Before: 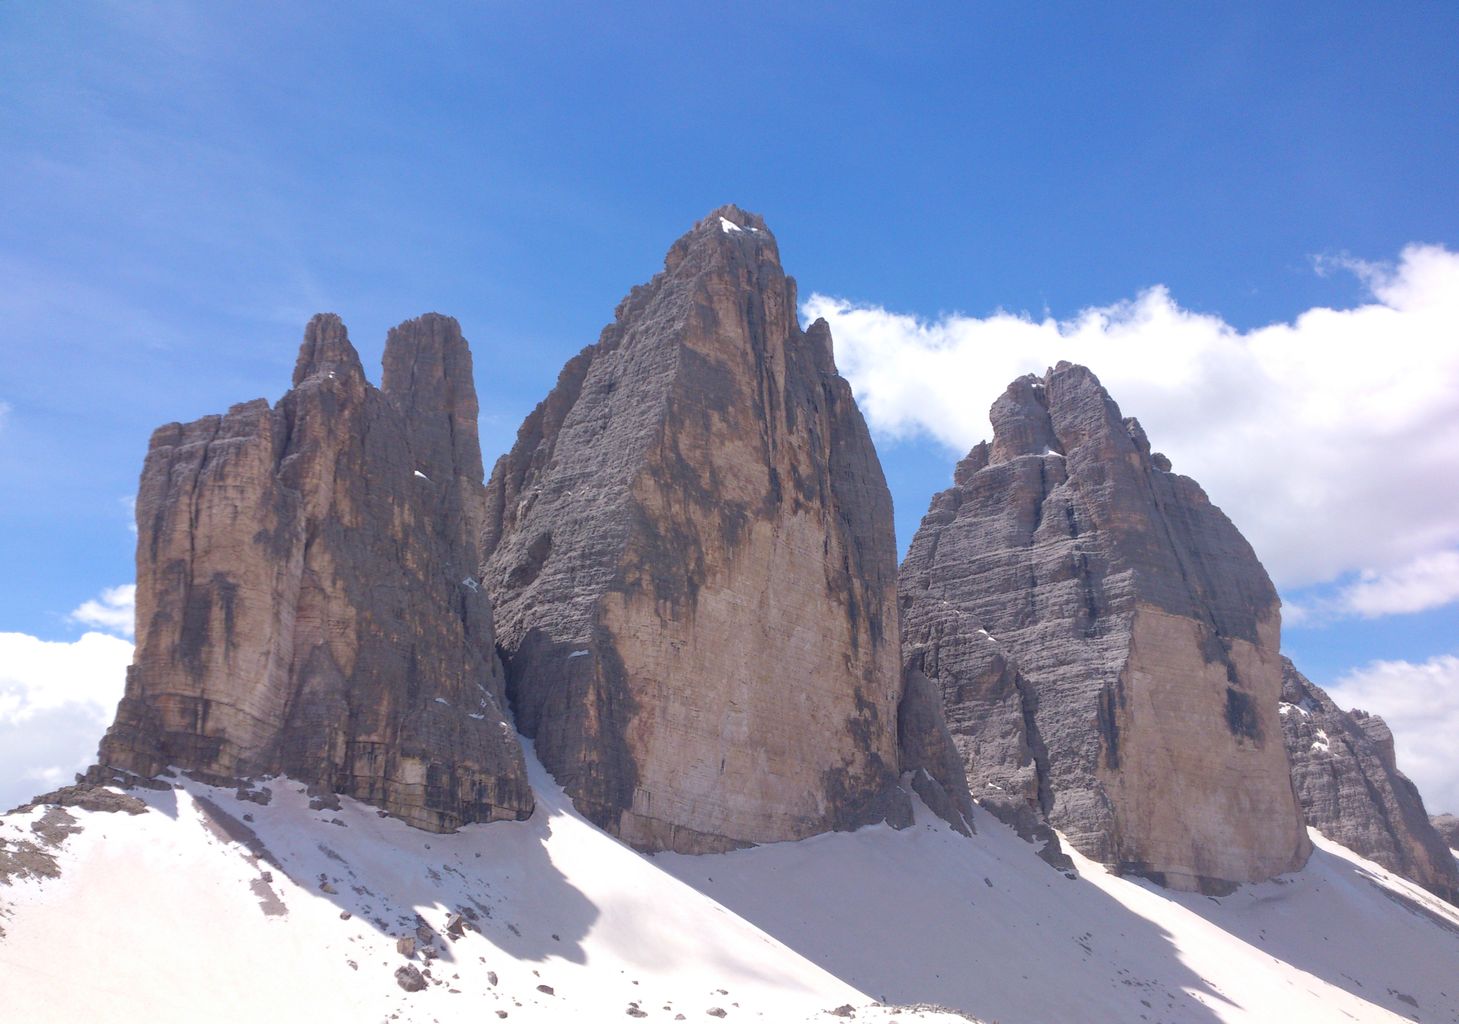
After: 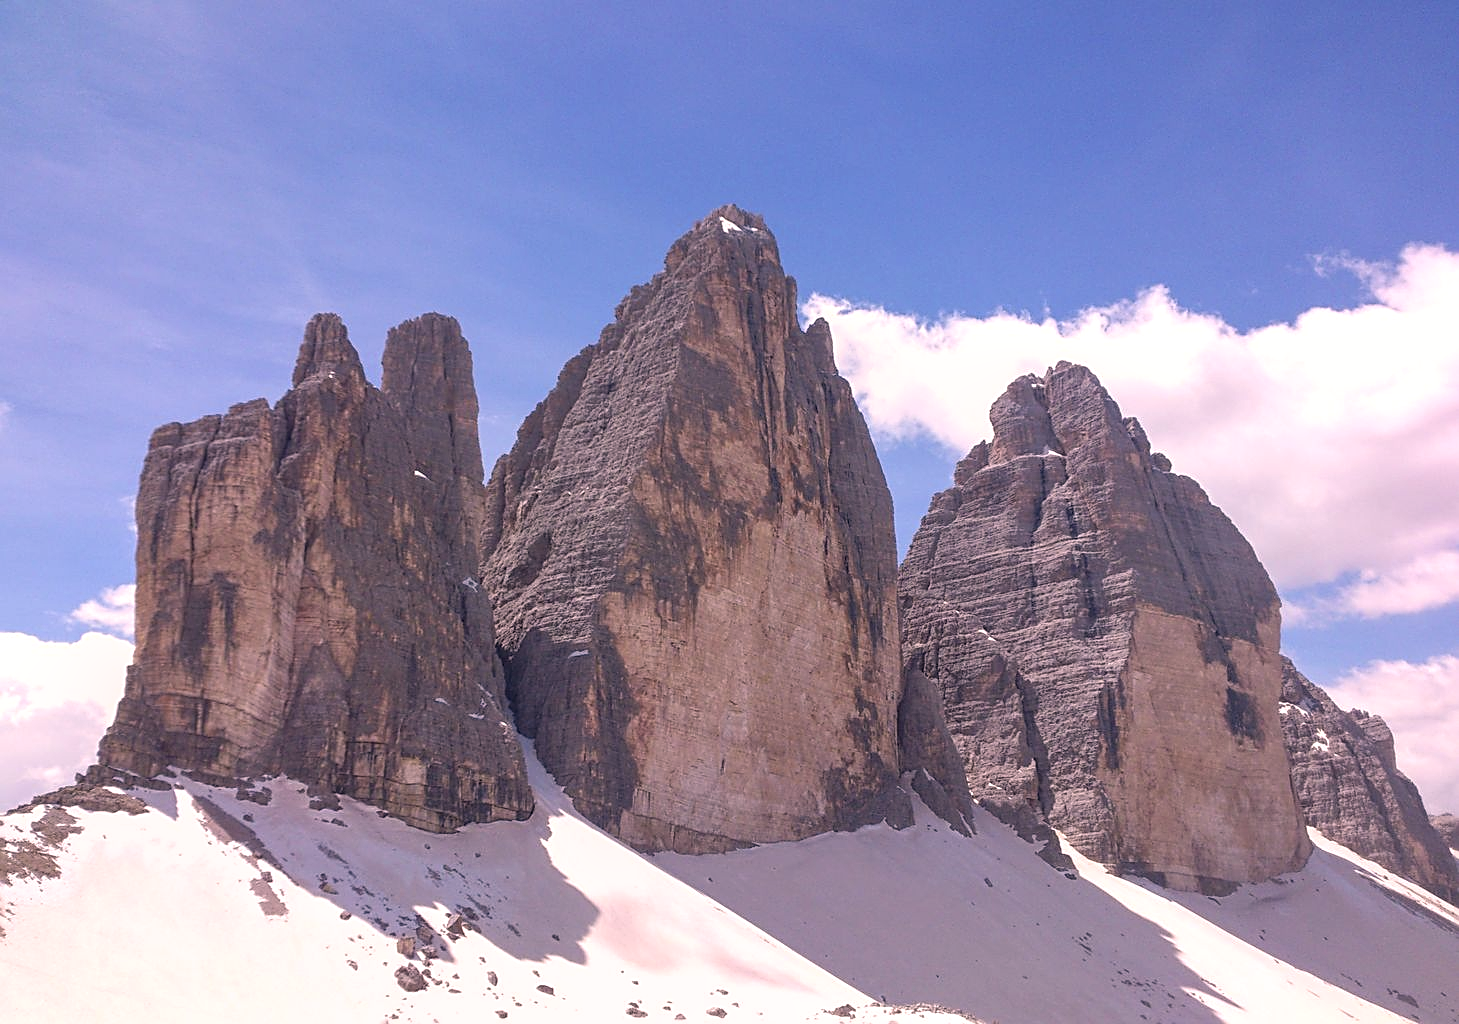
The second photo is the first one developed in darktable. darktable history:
color correction: highlights a* 12.23, highlights b* 5.41
sharpen: amount 0.75
local contrast: on, module defaults
